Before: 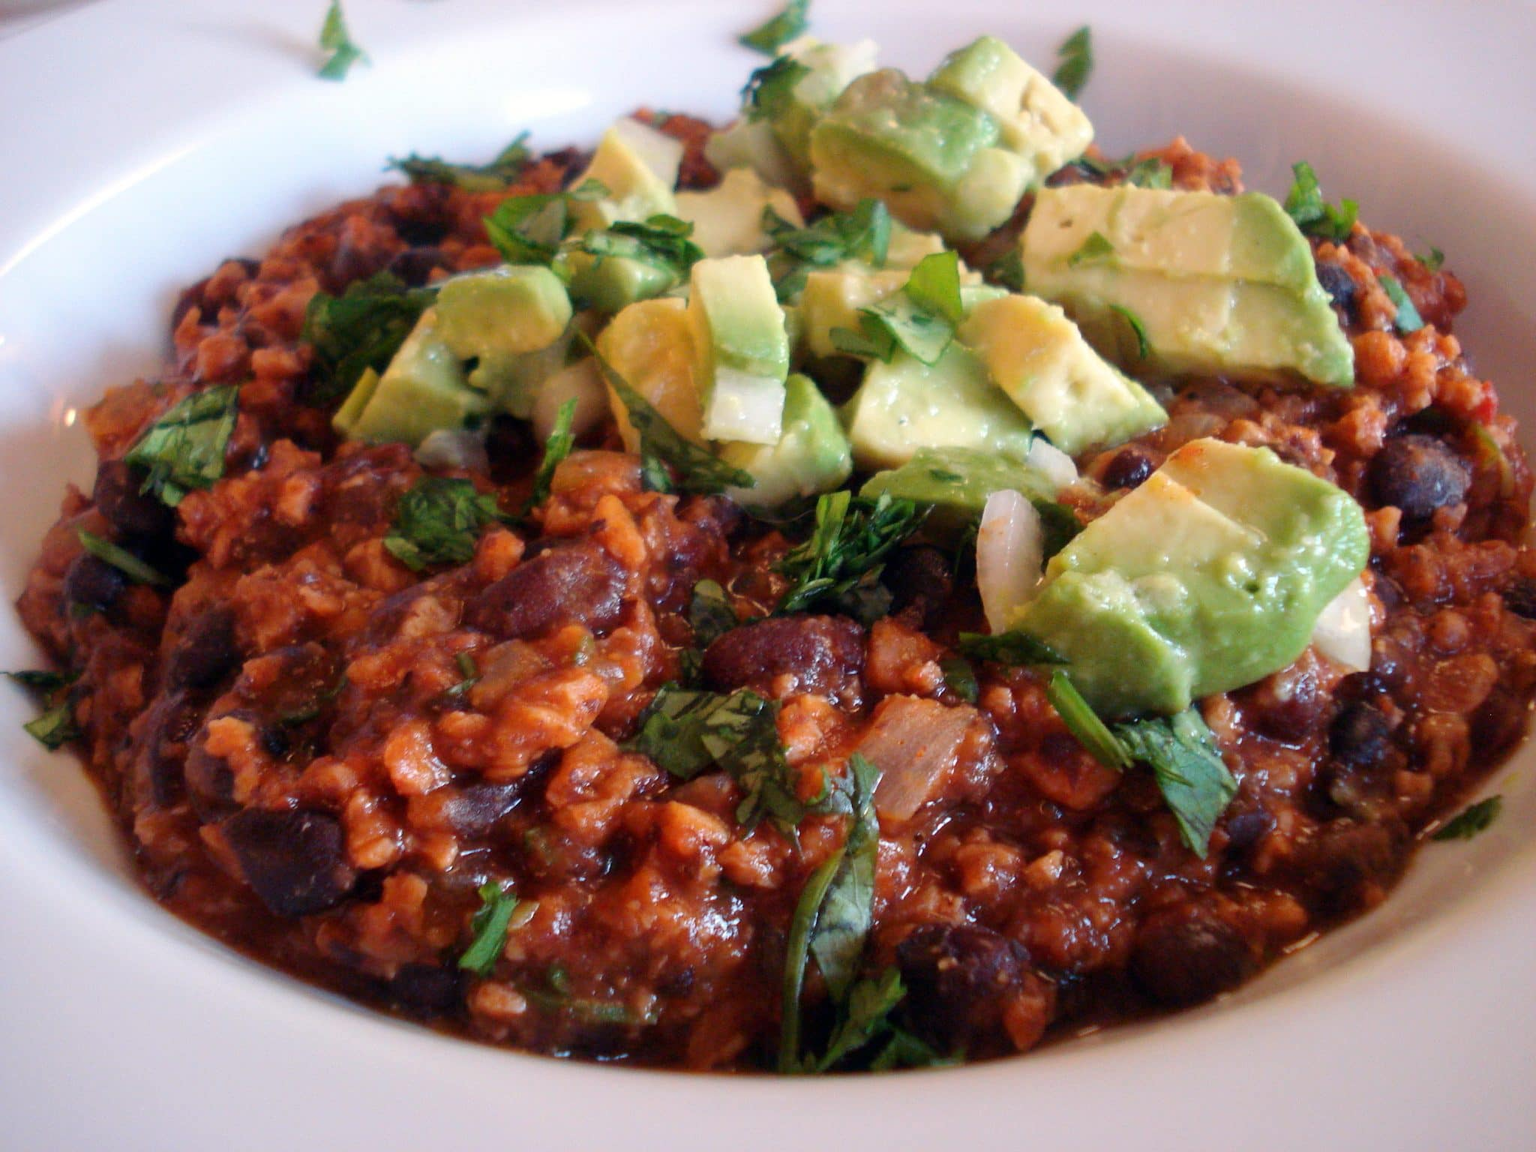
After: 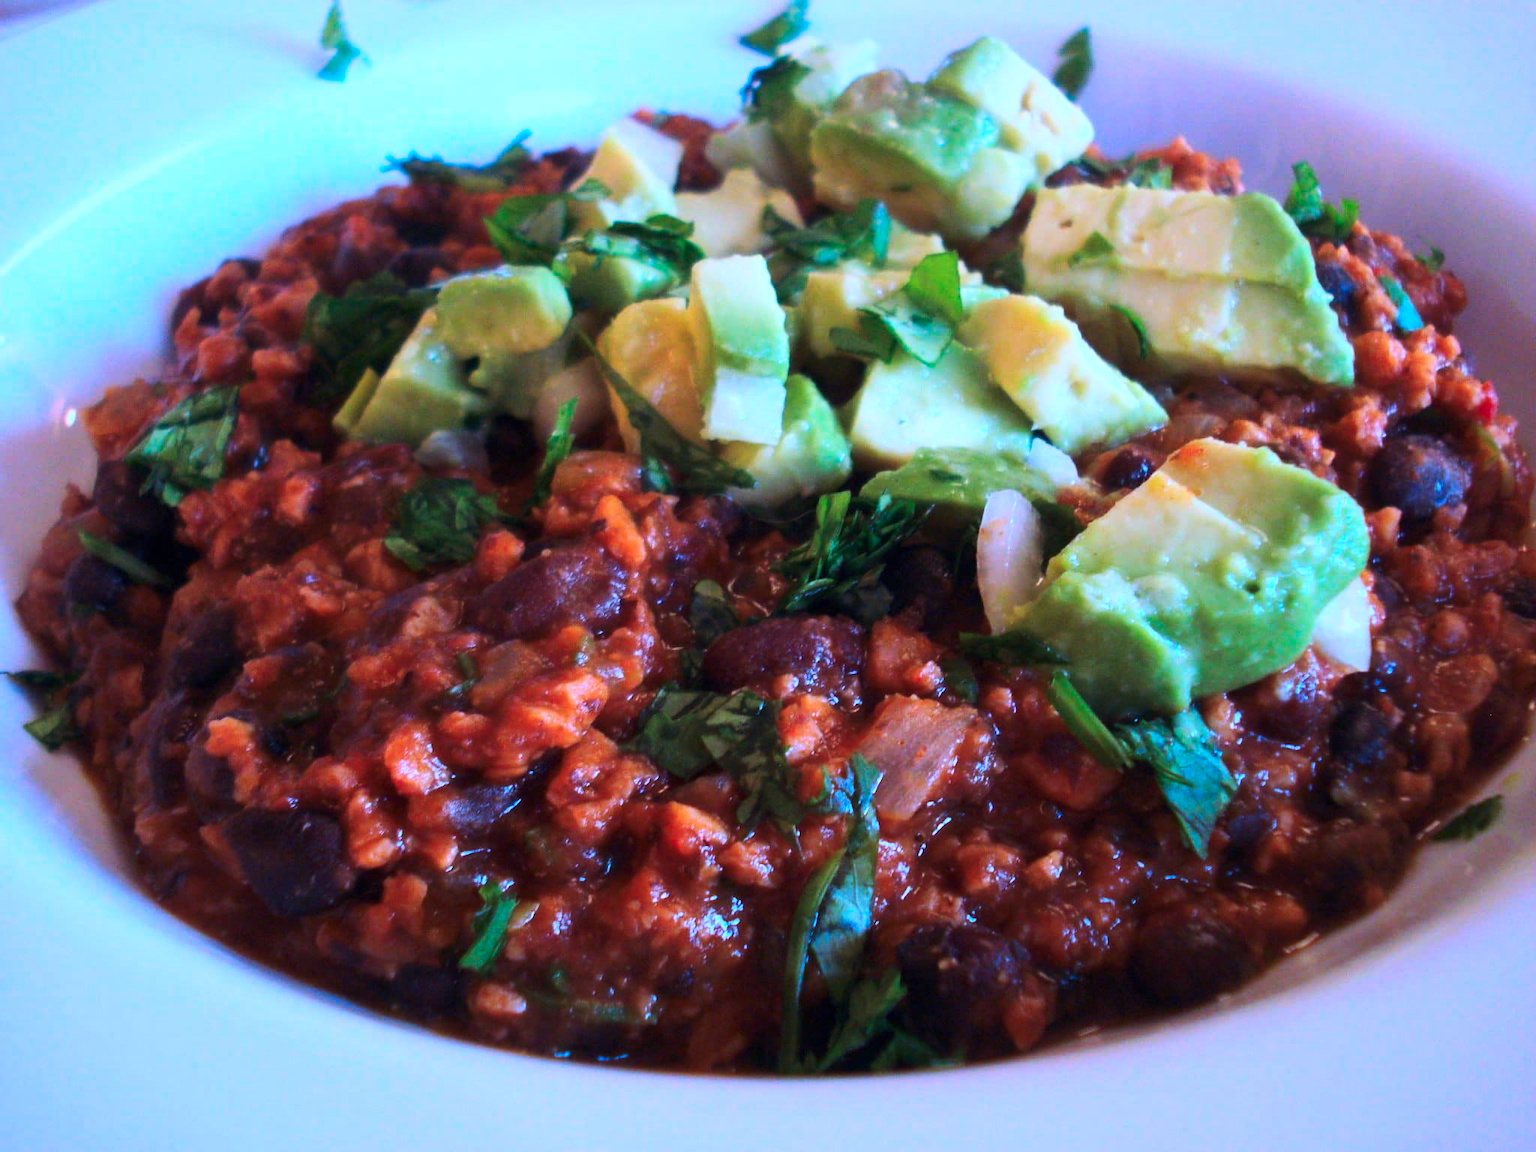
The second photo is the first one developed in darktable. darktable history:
tone curve: curves: ch0 [(0, 0) (0.536, 0.402) (1, 1)], preserve colors none
color calibration: illuminant as shot in camera, adaptation linear Bradford (ICC v4), x 0.406, y 0.405, temperature 3570.35 K, saturation algorithm version 1 (2020)
contrast brightness saturation: contrast 0.2, brightness 0.16, saturation 0.22
